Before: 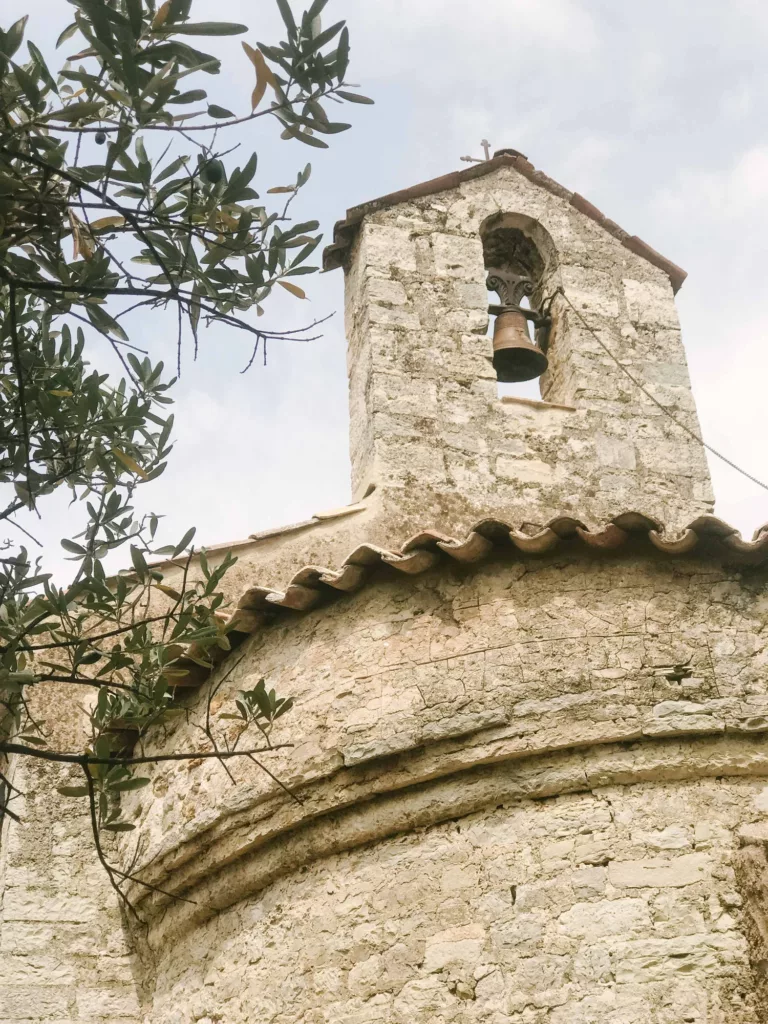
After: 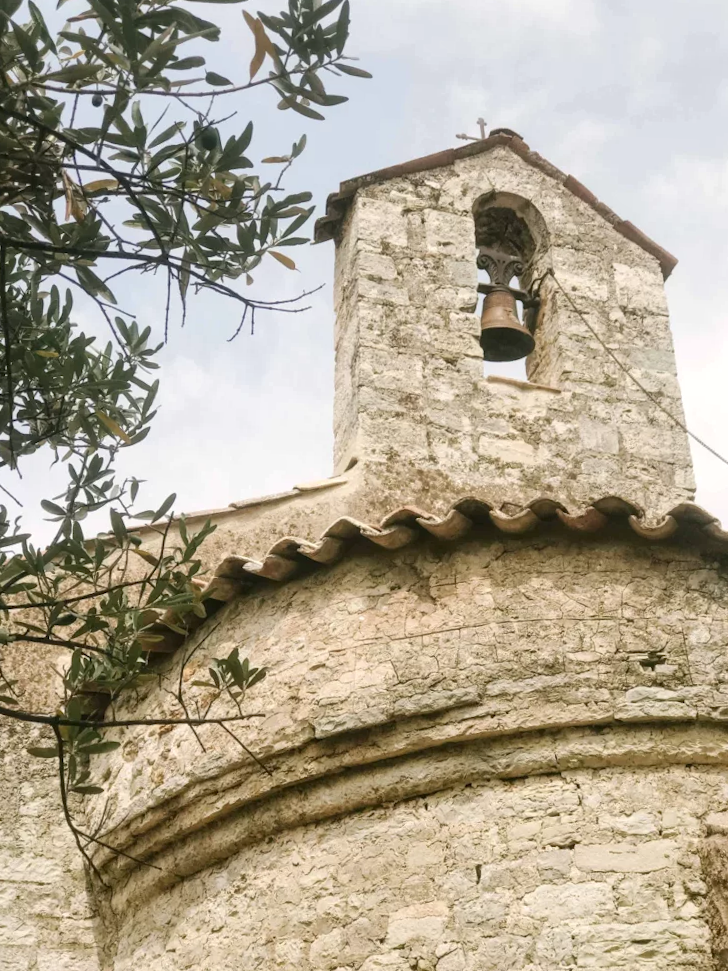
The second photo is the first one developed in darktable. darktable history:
local contrast: highlights 100%, shadows 100%, detail 120%, midtone range 0.2
crop and rotate: angle -2.38°
